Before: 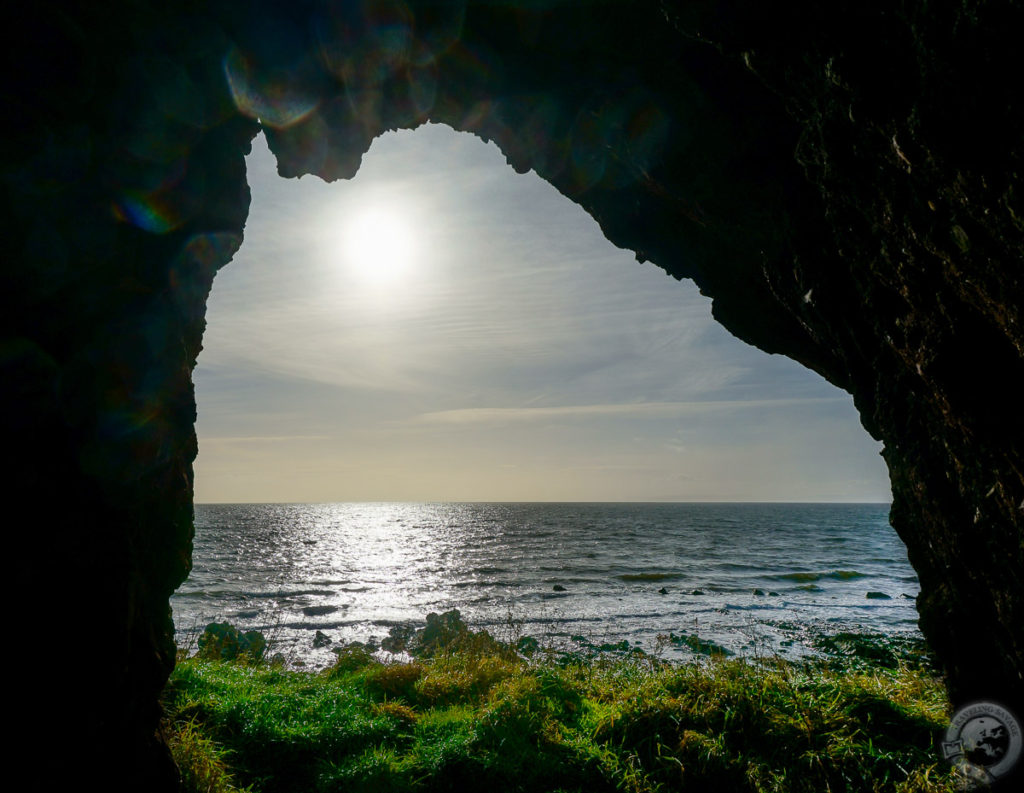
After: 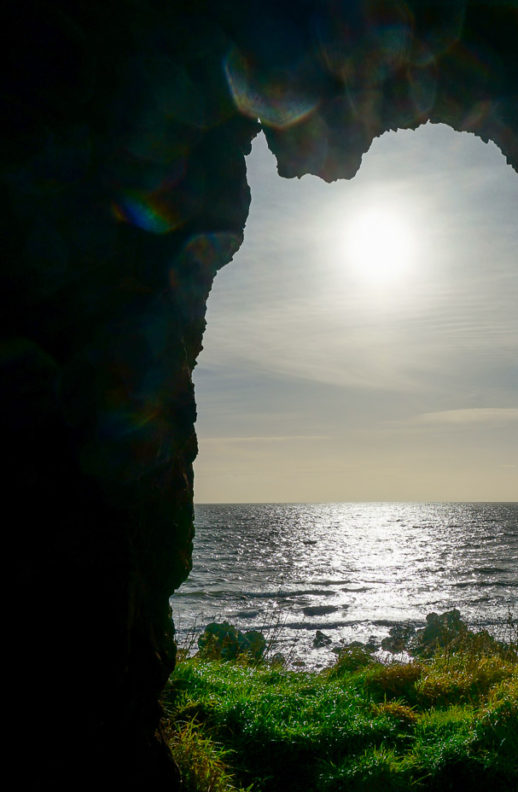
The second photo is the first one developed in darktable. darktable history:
crop and rotate: left 0.057%, top 0%, right 49.355%
